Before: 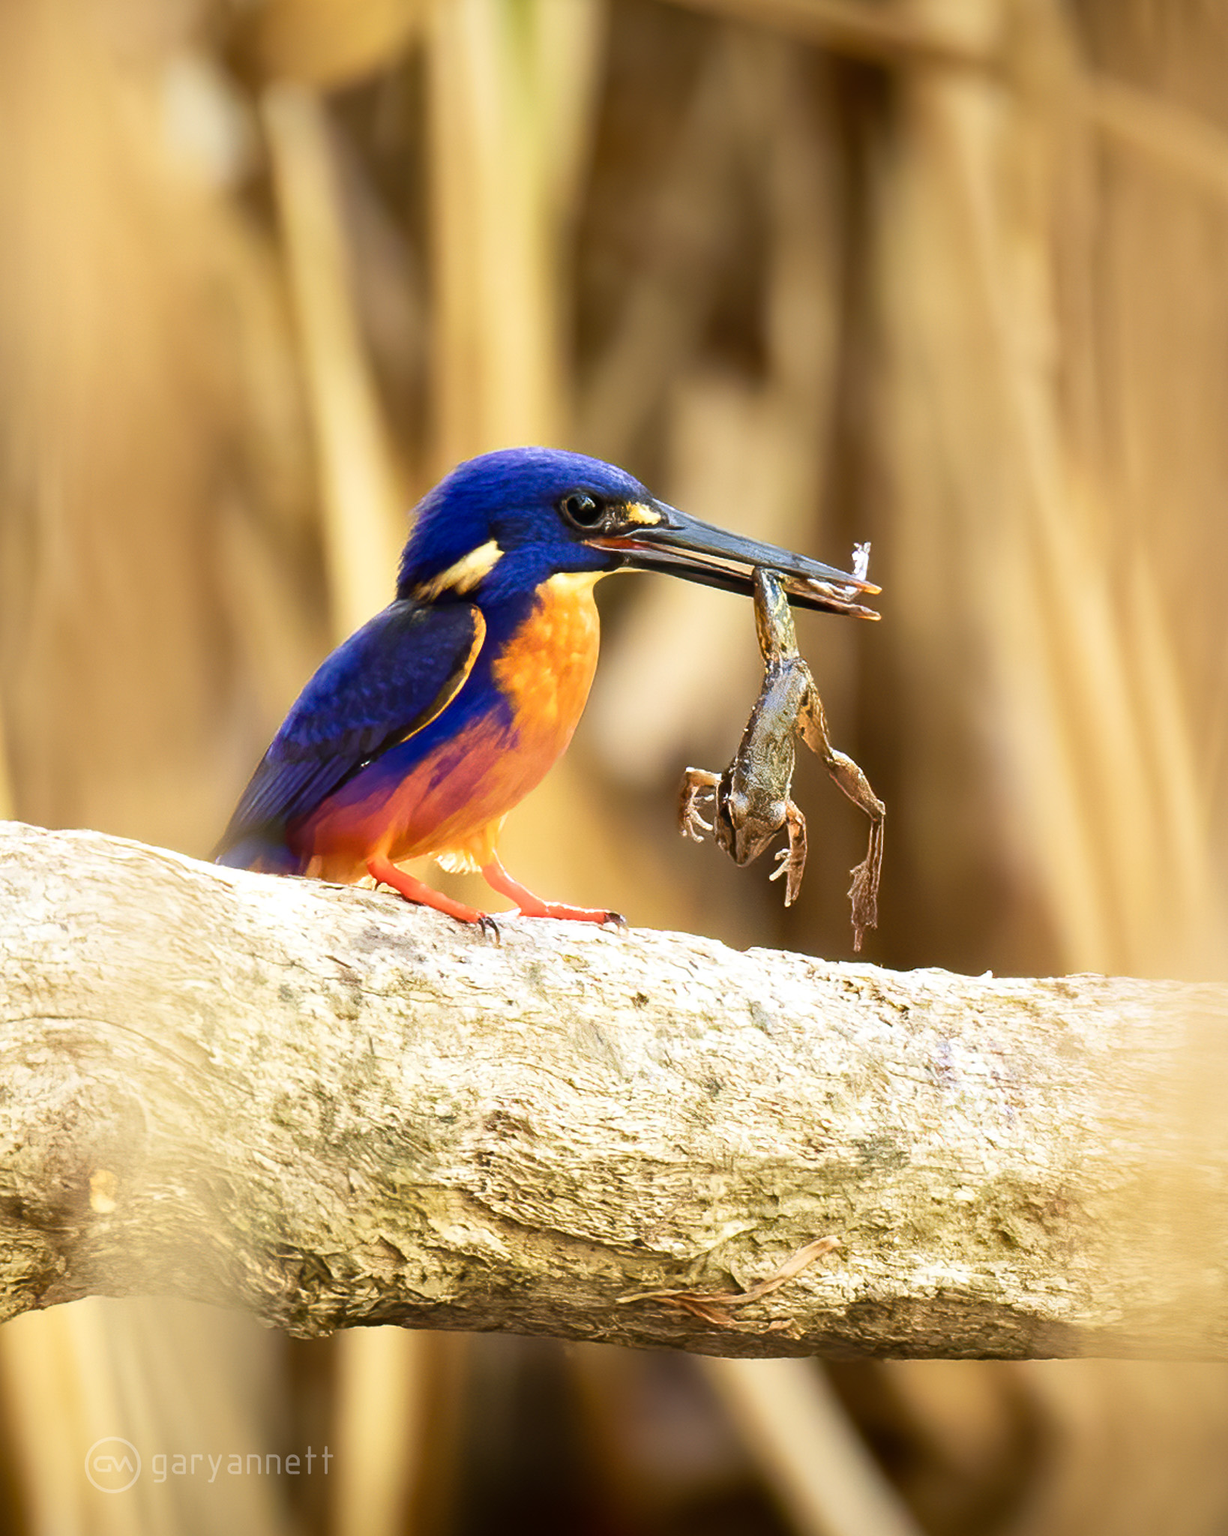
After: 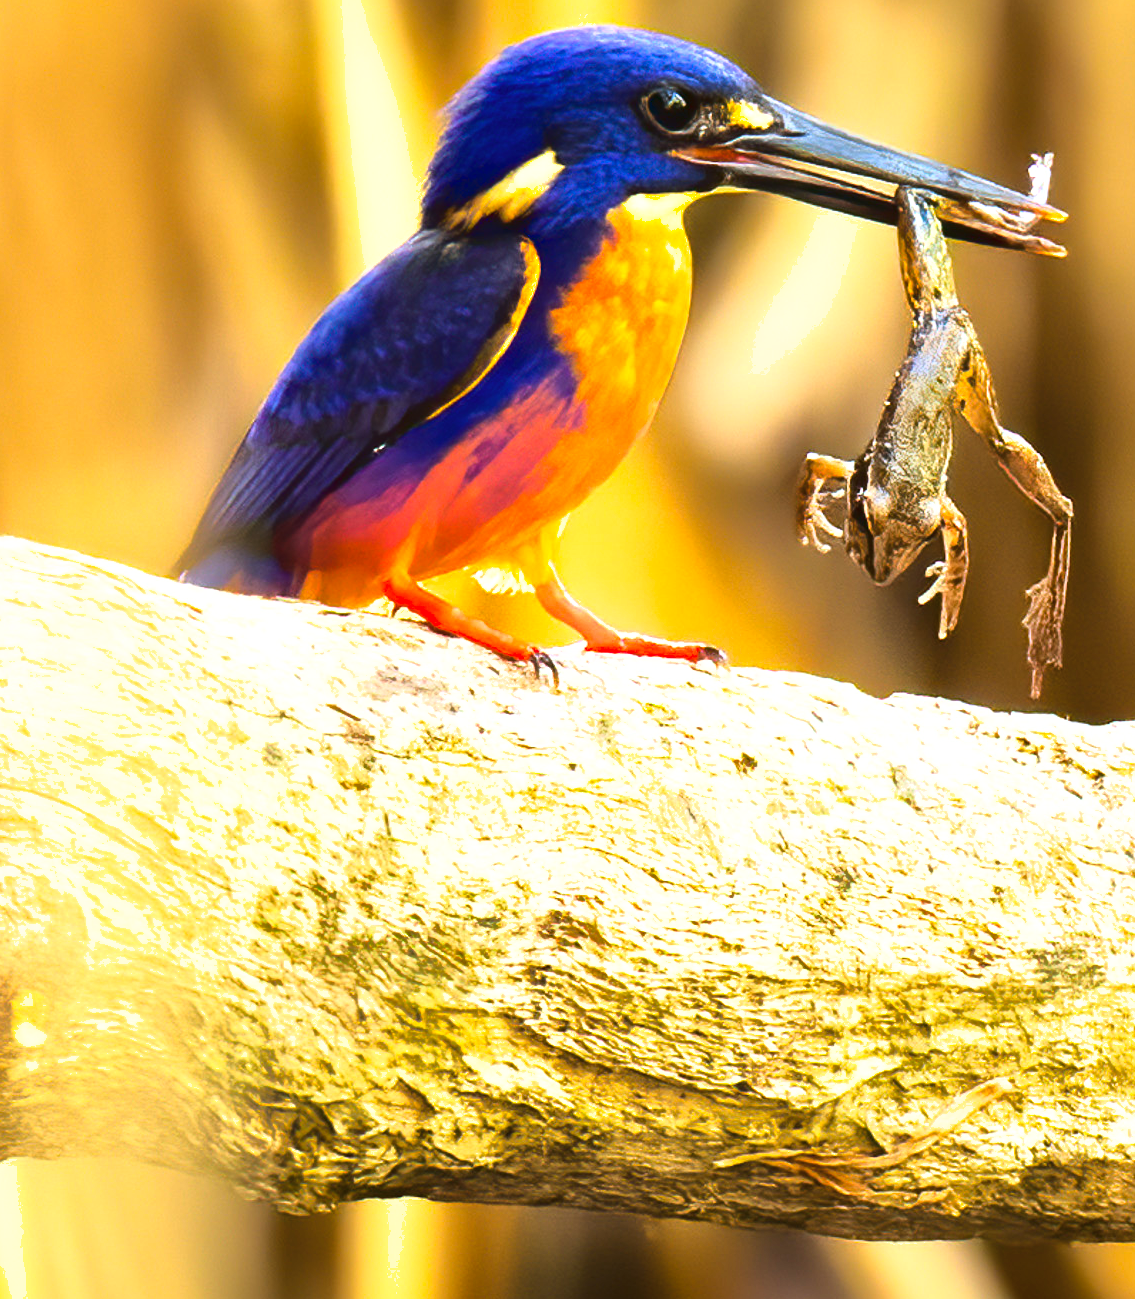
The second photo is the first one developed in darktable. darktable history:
shadows and highlights: on, module defaults
color balance rgb: linear chroma grading › global chroma 5.169%, perceptual saturation grading › global saturation -0.061%, perceptual brilliance grading › global brilliance 12.798%, global vibrance 20%
crop: left 6.644%, top 27.857%, right 24.022%, bottom 8.713%
tone curve: curves: ch0 [(0, 0.023) (0.132, 0.075) (0.251, 0.186) (0.441, 0.476) (0.662, 0.757) (0.849, 0.927) (1, 0.99)]; ch1 [(0, 0) (0.447, 0.411) (0.483, 0.469) (0.498, 0.496) (0.518, 0.514) (0.561, 0.59) (0.606, 0.659) (0.657, 0.725) (0.869, 0.916) (1, 1)]; ch2 [(0, 0) (0.307, 0.315) (0.425, 0.438) (0.483, 0.477) (0.503, 0.503) (0.526, 0.553) (0.552, 0.601) (0.615, 0.669) (0.703, 0.797) (0.985, 0.966)], color space Lab, linked channels, preserve colors none
